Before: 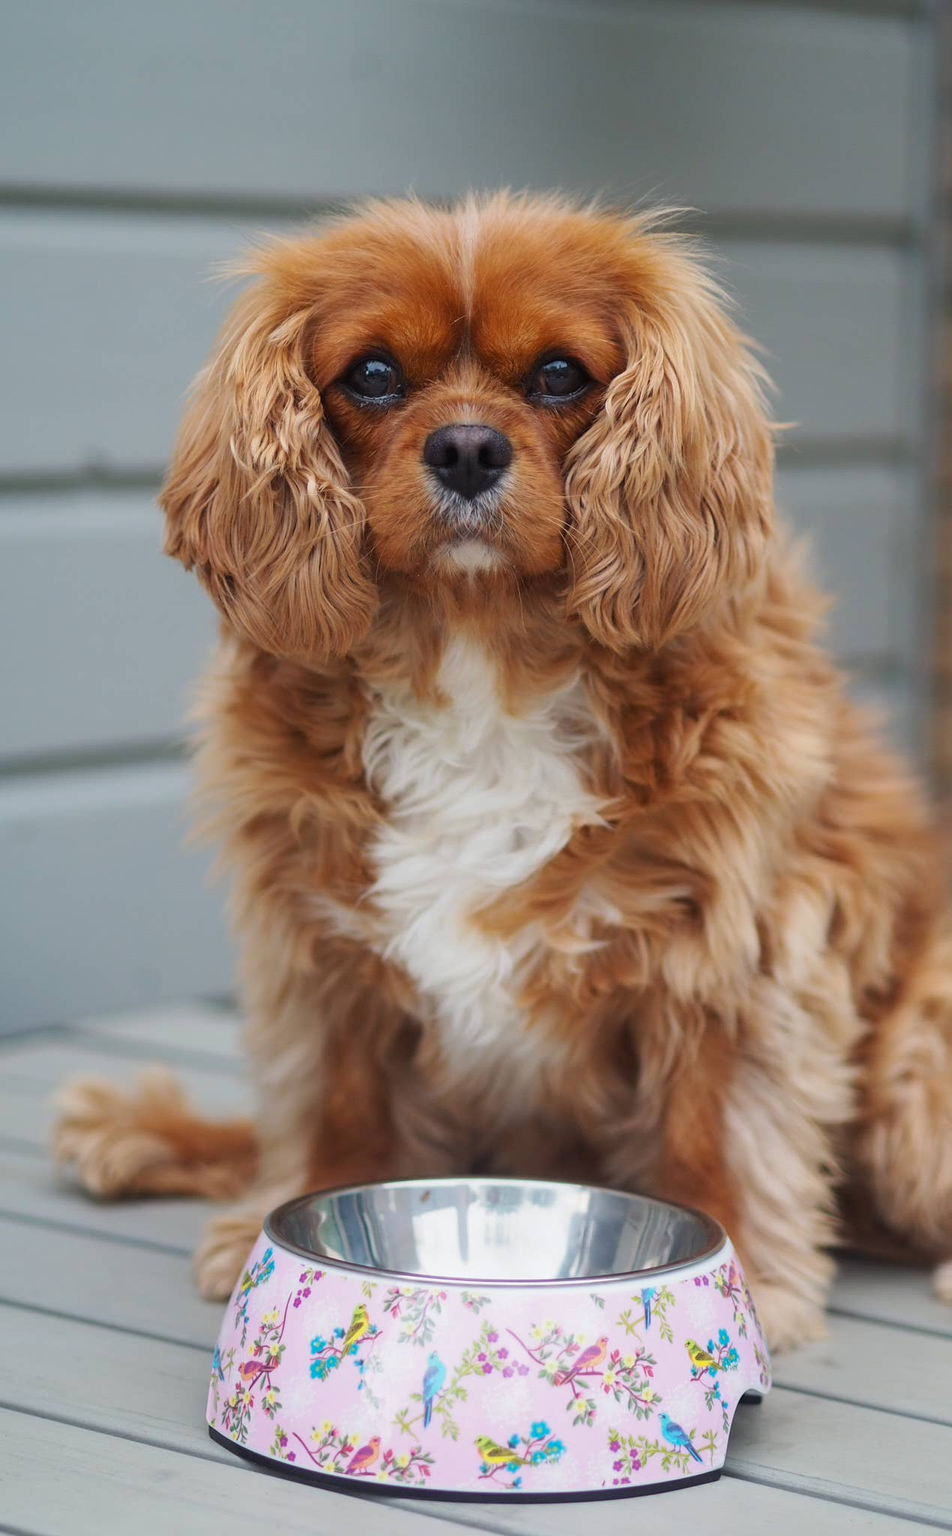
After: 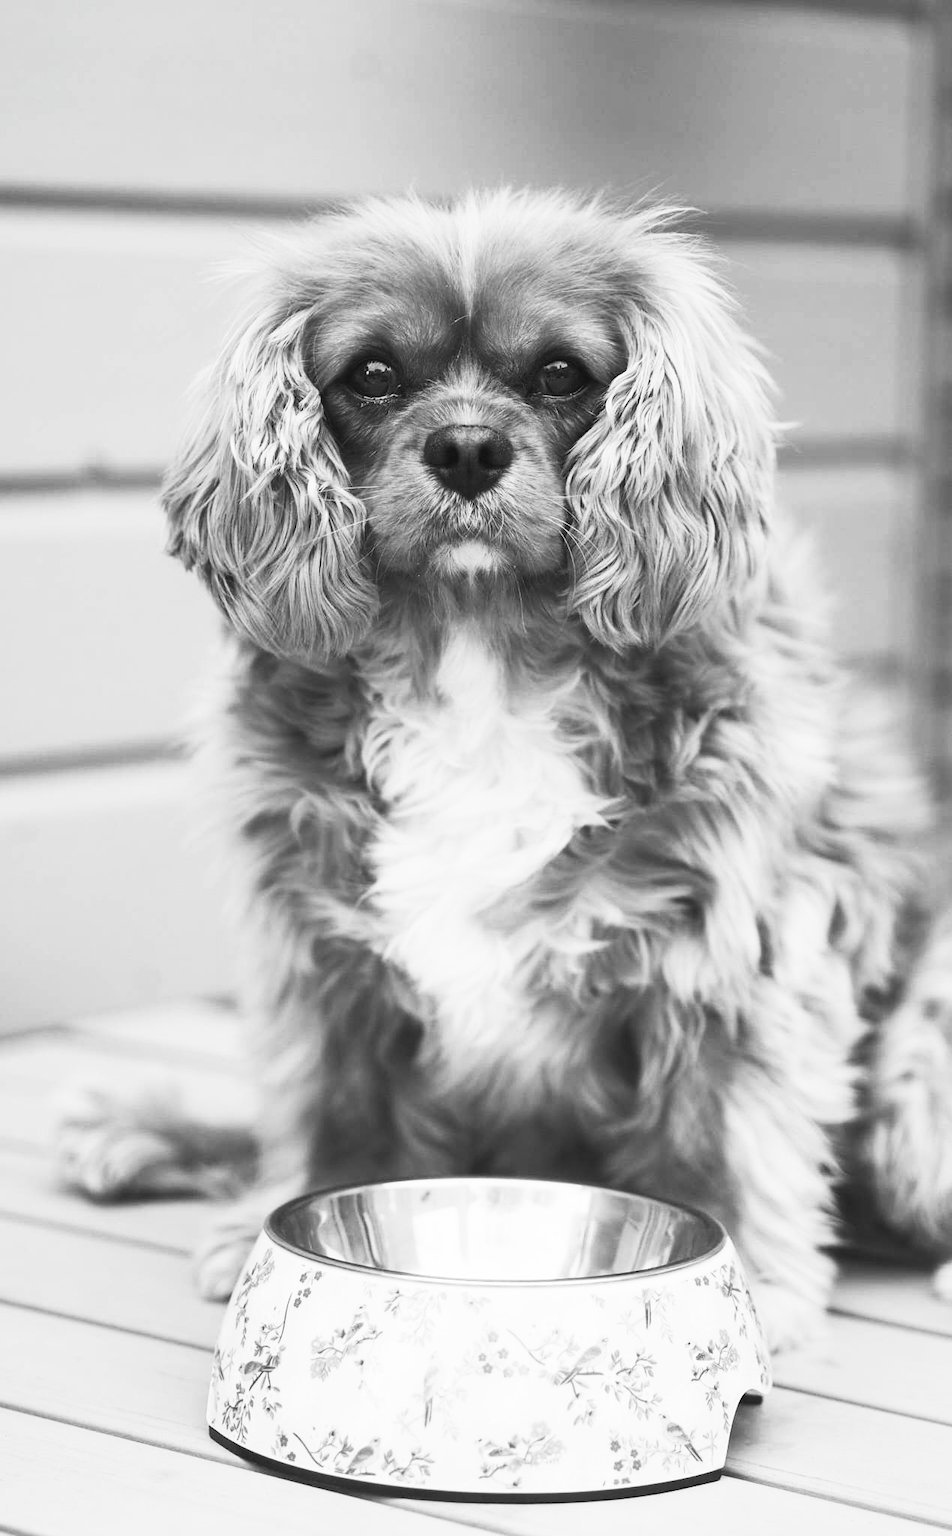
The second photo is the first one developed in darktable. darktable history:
contrast brightness saturation: contrast 0.517, brightness 0.482, saturation -1
